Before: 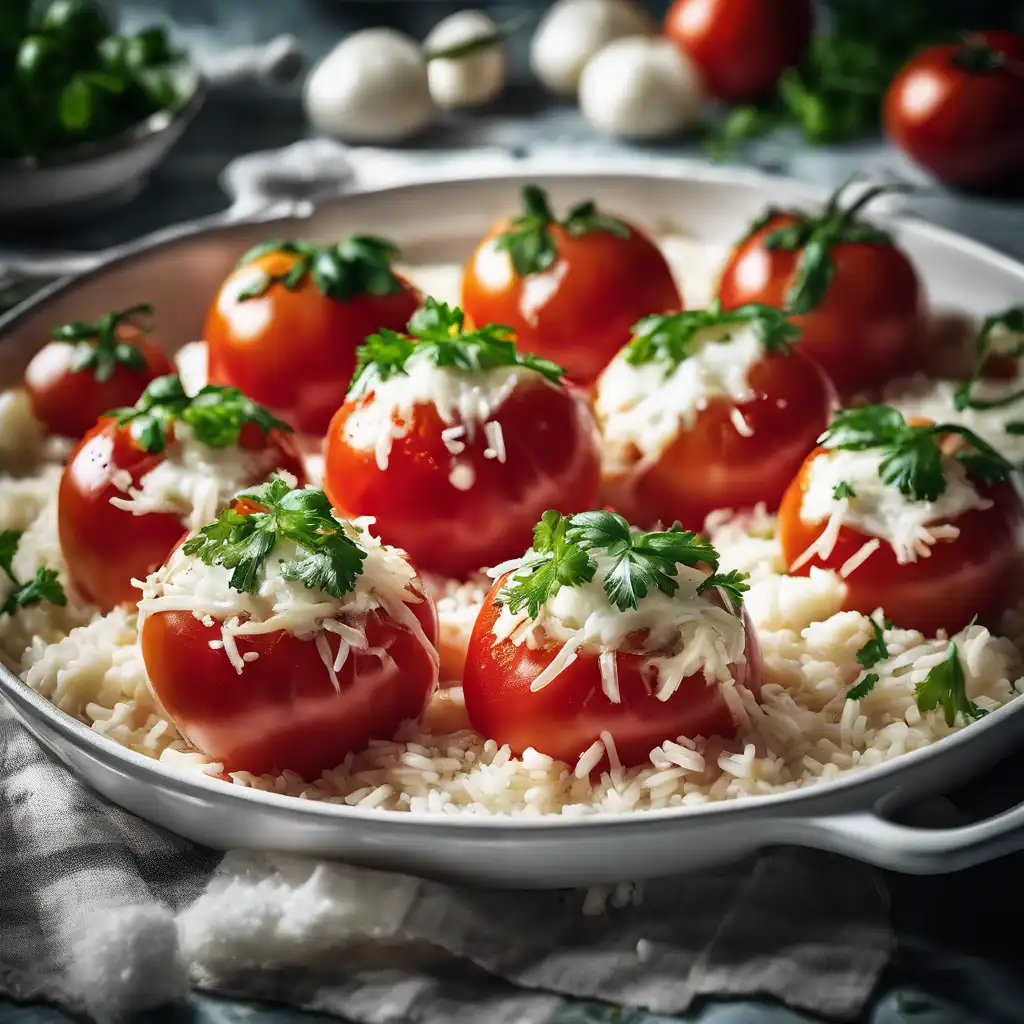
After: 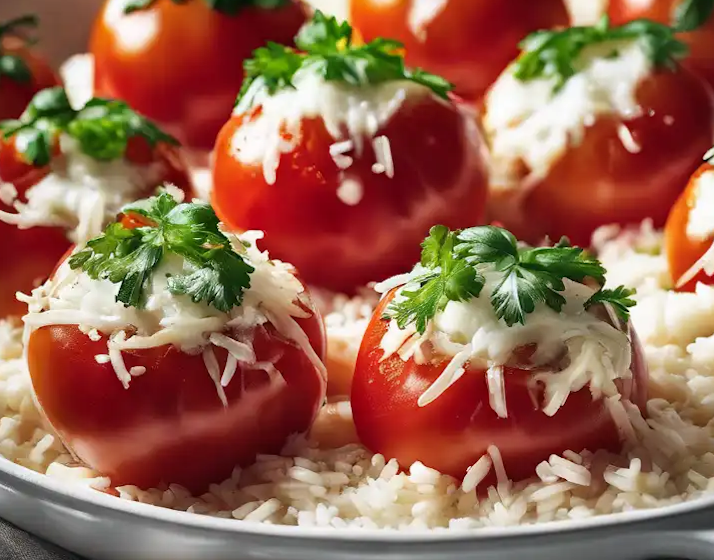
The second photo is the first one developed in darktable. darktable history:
crop: left 11.123%, top 27.61%, right 18.3%, bottom 17.034%
rotate and perspective: rotation 0.174°, lens shift (vertical) 0.013, lens shift (horizontal) 0.019, shear 0.001, automatic cropping original format, crop left 0.007, crop right 0.991, crop top 0.016, crop bottom 0.997
